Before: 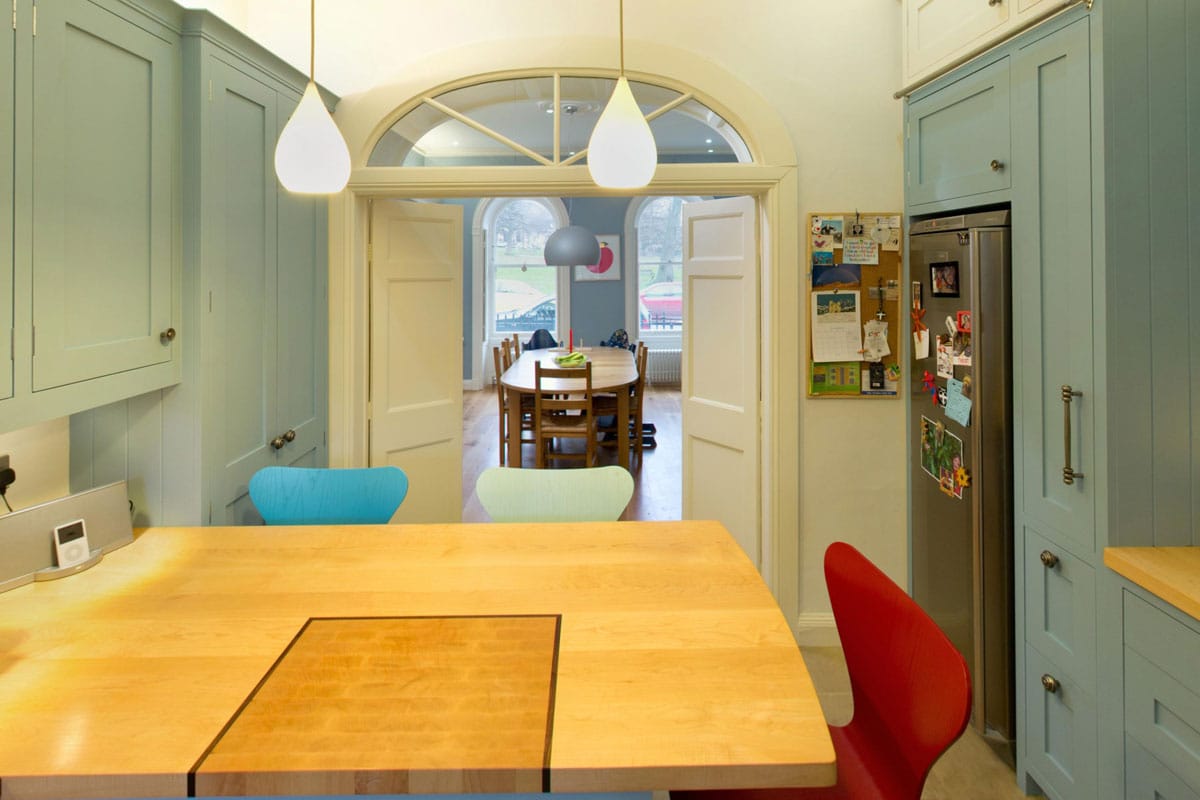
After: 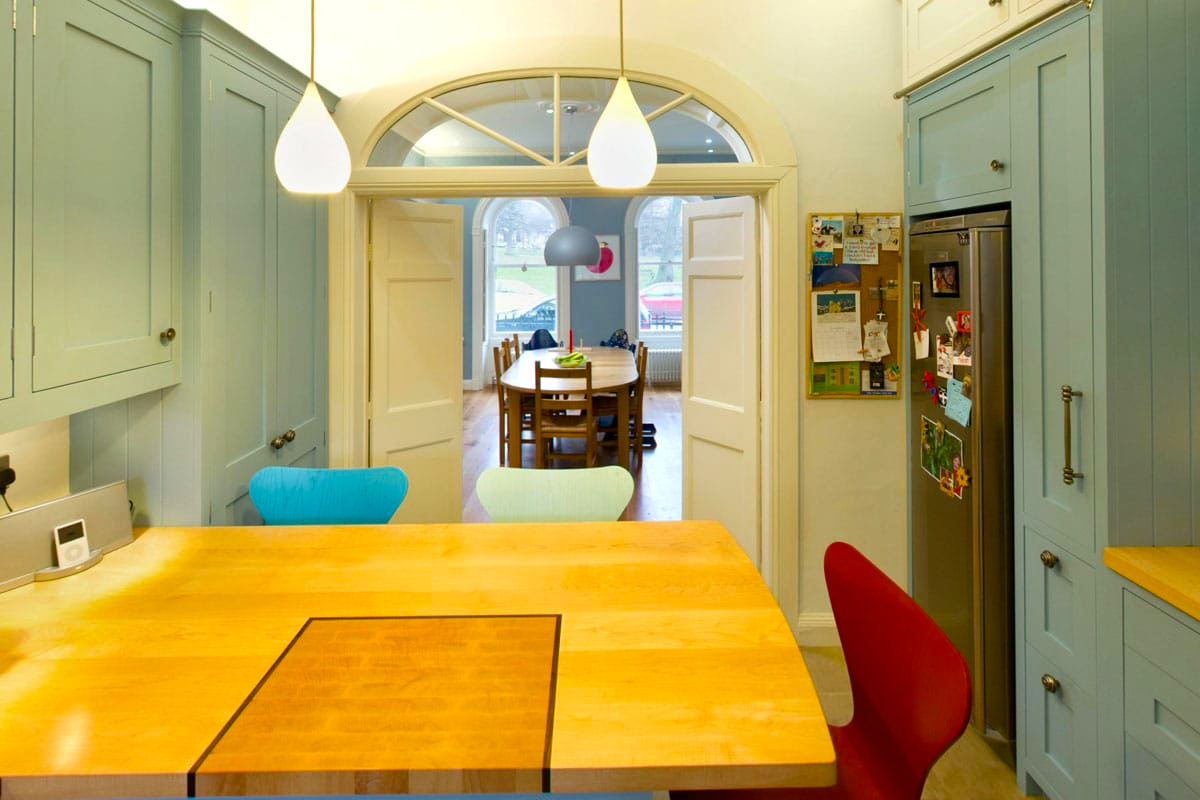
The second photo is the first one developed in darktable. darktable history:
tone equalizer: -8 EV -0.55 EV
color balance rgb: linear chroma grading › shadows 16%, perceptual saturation grading › global saturation 8%, perceptual saturation grading › shadows 4%, perceptual brilliance grading › global brilliance 2%, perceptual brilliance grading › highlights 8%, perceptual brilliance grading › shadows -4%, global vibrance 16%, saturation formula JzAzBz (2021)
